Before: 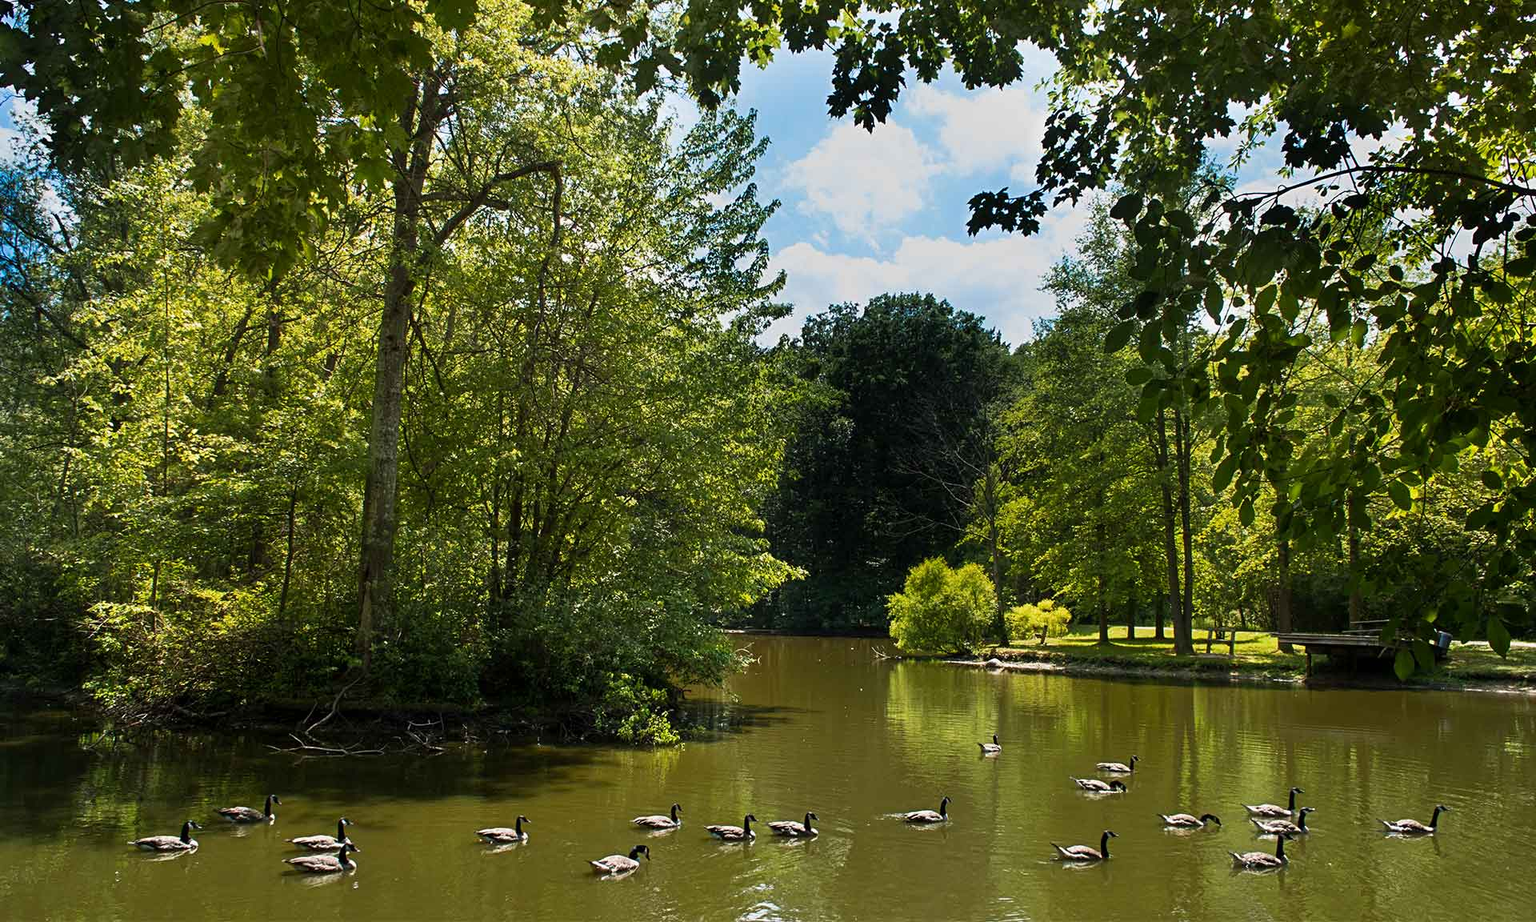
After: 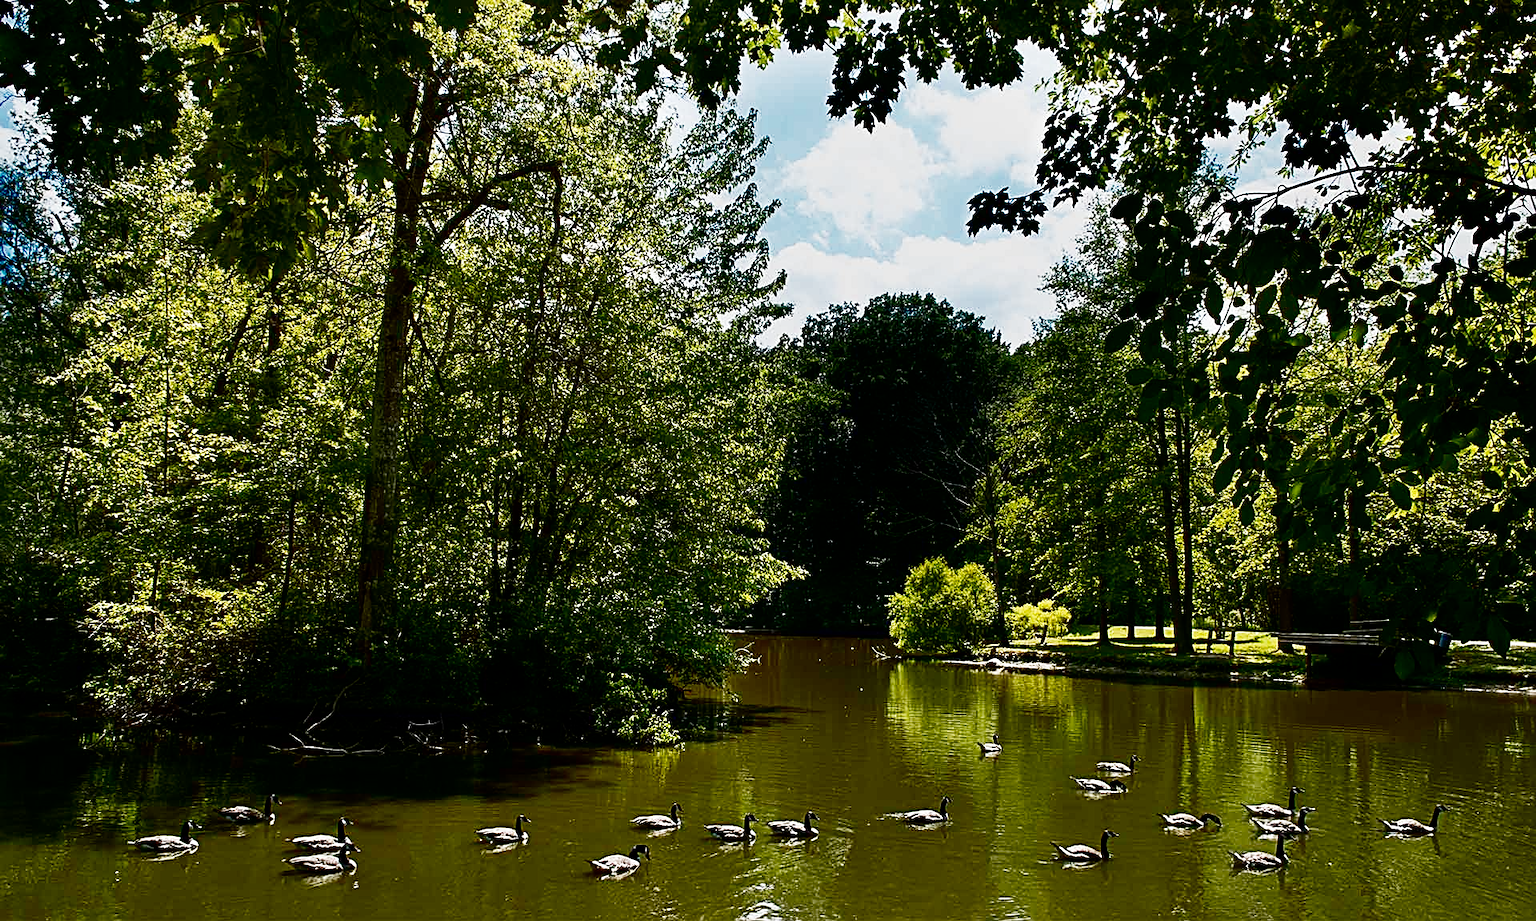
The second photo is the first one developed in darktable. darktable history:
base curve: curves: ch0 [(0, 0) (0.028, 0.03) (0.121, 0.232) (0.46, 0.748) (0.859, 0.968) (1, 1)], preserve colors none
contrast brightness saturation: brightness -0.511
sharpen: on, module defaults
